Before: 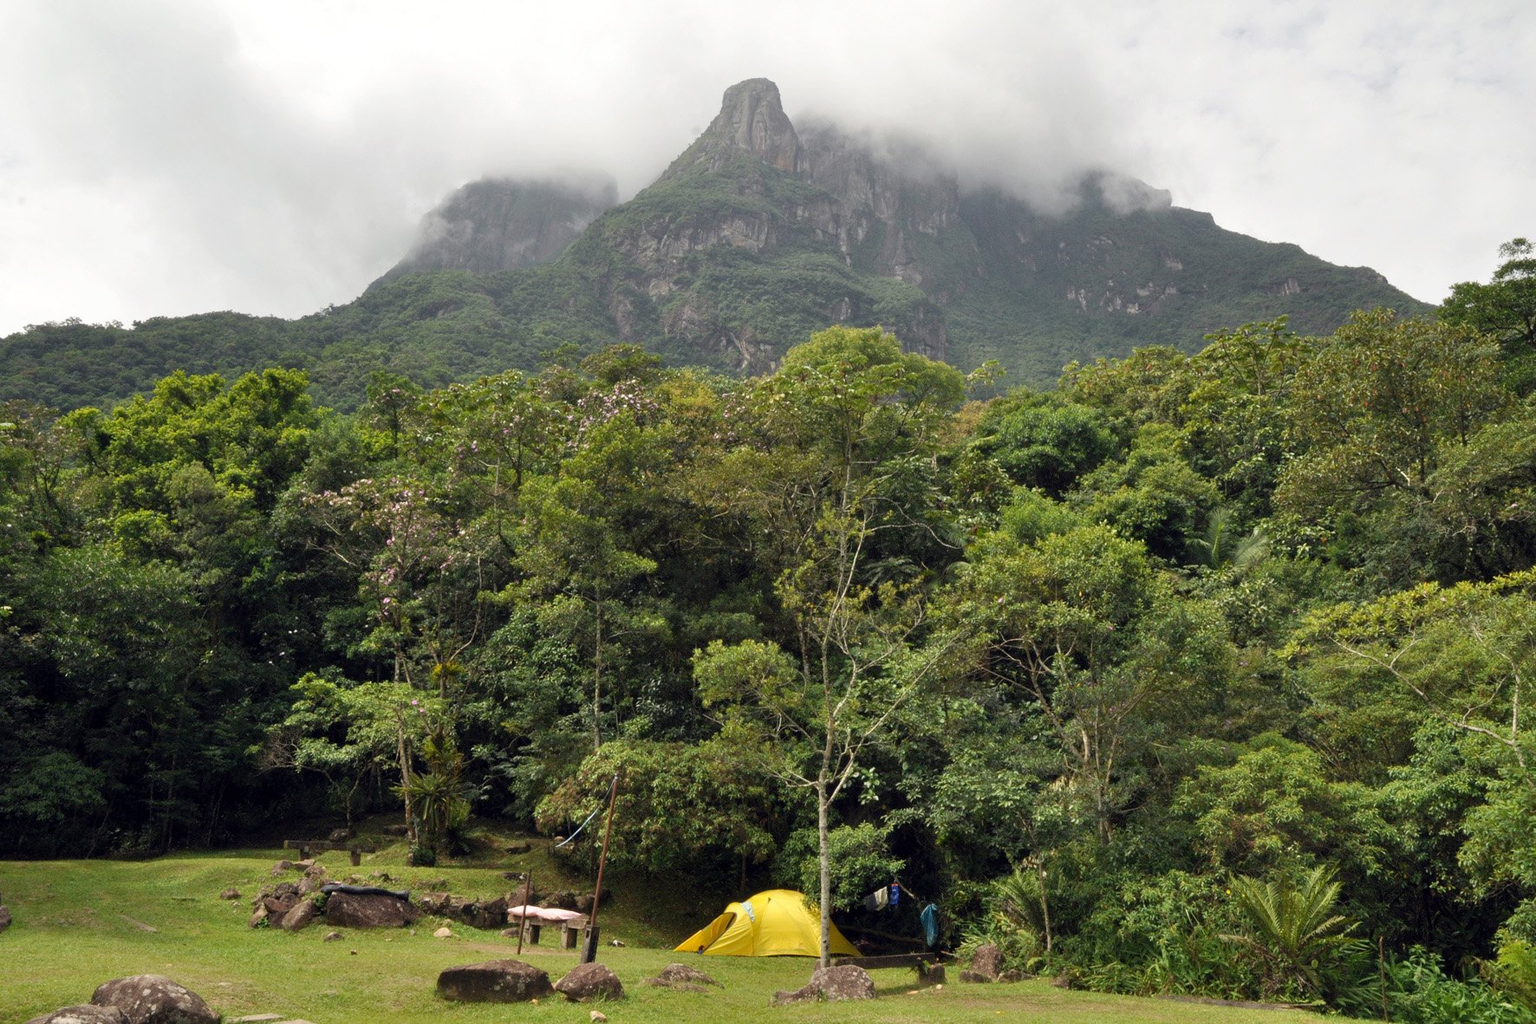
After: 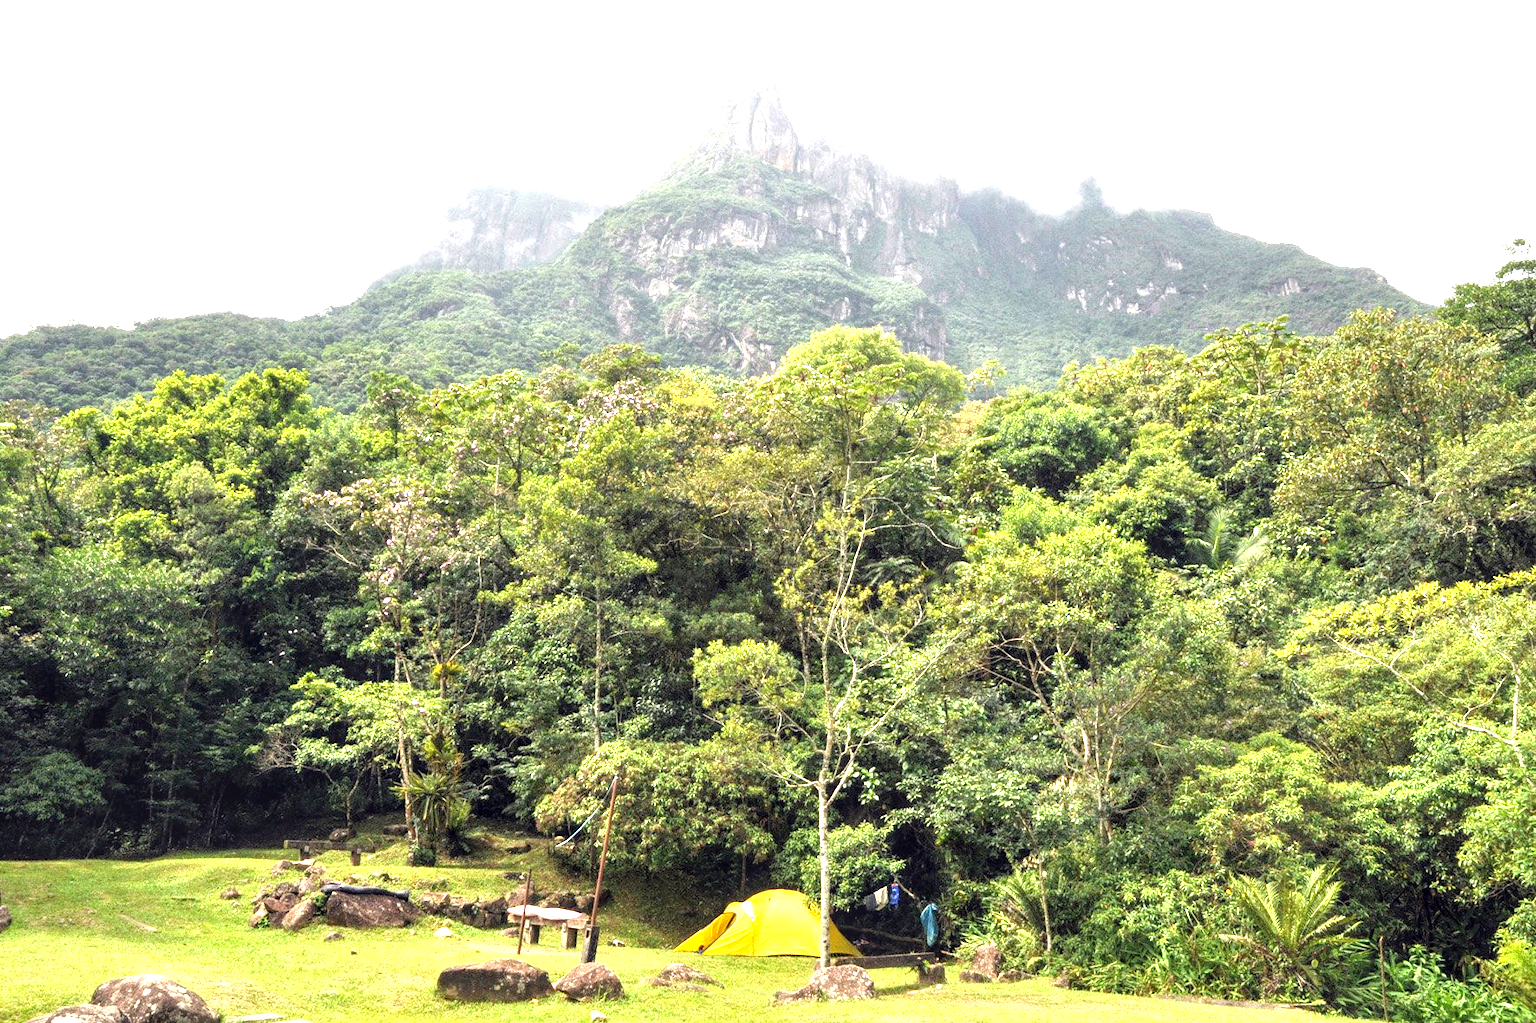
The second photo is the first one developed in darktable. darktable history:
exposure: black level correction 0.001, exposure 1.398 EV, compensate highlight preservation false
local contrast: on, module defaults
tone equalizer: -8 EV -0.427 EV, -7 EV -0.429 EV, -6 EV -0.359 EV, -5 EV -0.255 EV, -3 EV 0.224 EV, -2 EV 0.341 EV, -1 EV 0.405 EV, +0 EV 0.405 EV
